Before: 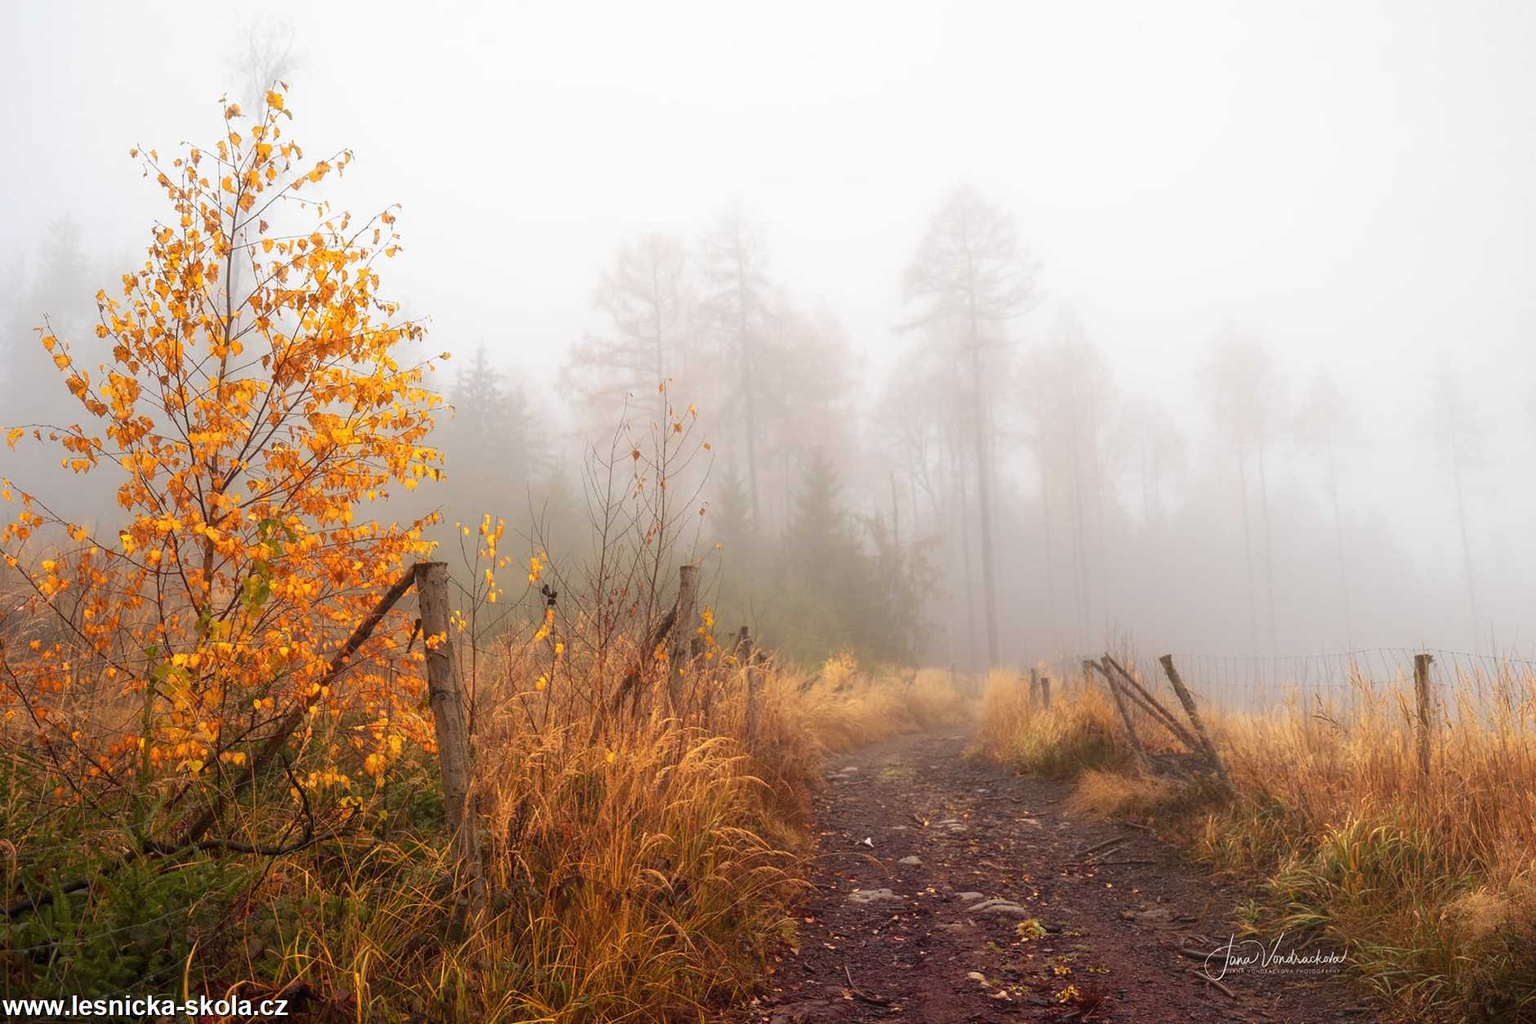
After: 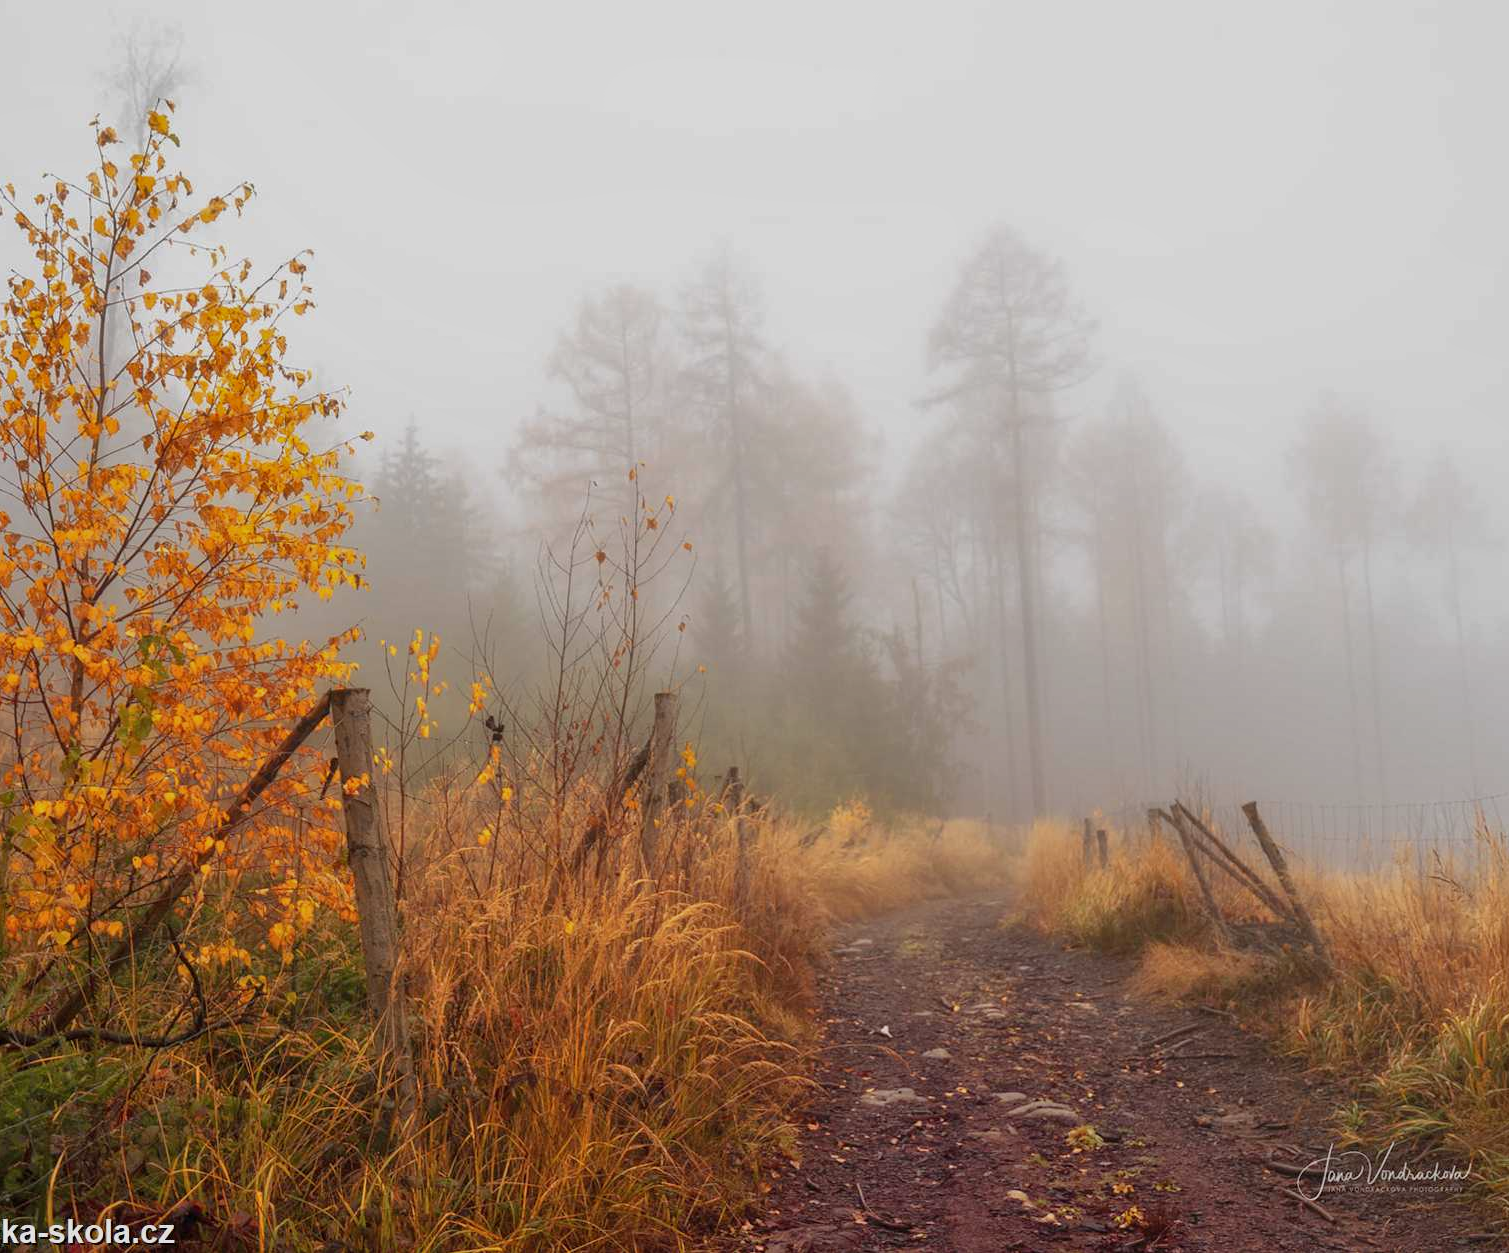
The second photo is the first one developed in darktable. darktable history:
shadows and highlights: shadows 20.78, highlights -36.36, soften with gaussian
crop and rotate: left 9.511%, right 10.247%
tone equalizer: -8 EV 0.286 EV, -7 EV 0.384 EV, -6 EV 0.399 EV, -5 EV 0.223 EV, -3 EV -0.273 EV, -2 EV -0.39 EV, -1 EV -0.414 EV, +0 EV -0.266 EV, edges refinement/feathering 500, mask exposure compensation -1.57 EV, preserve details guided filter
